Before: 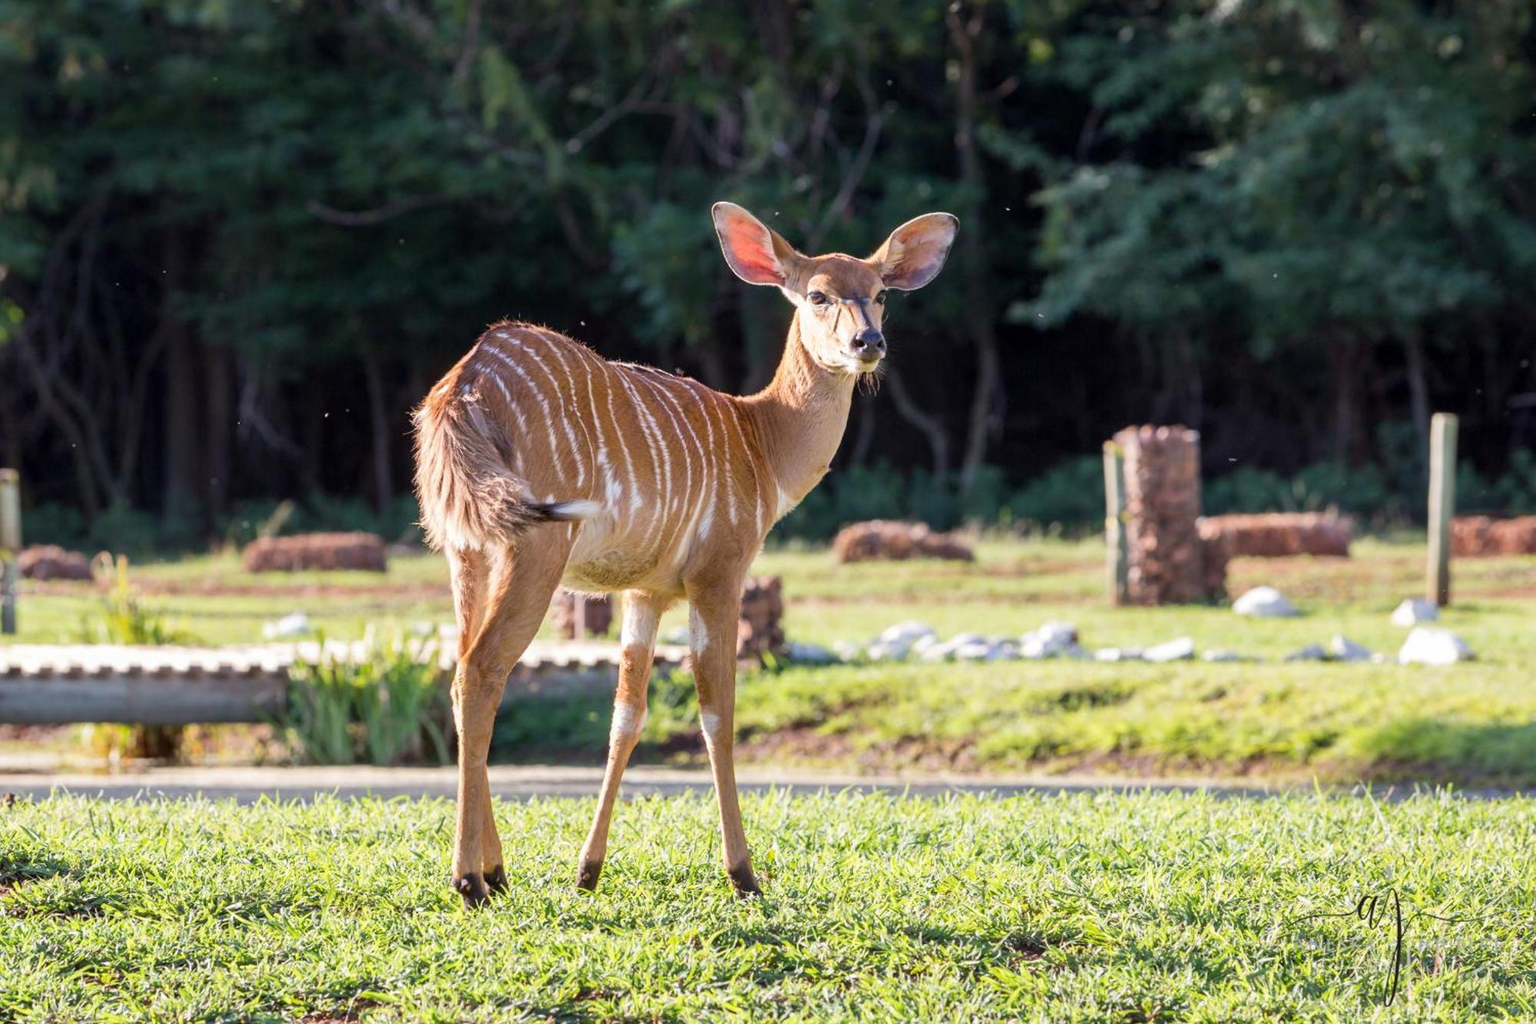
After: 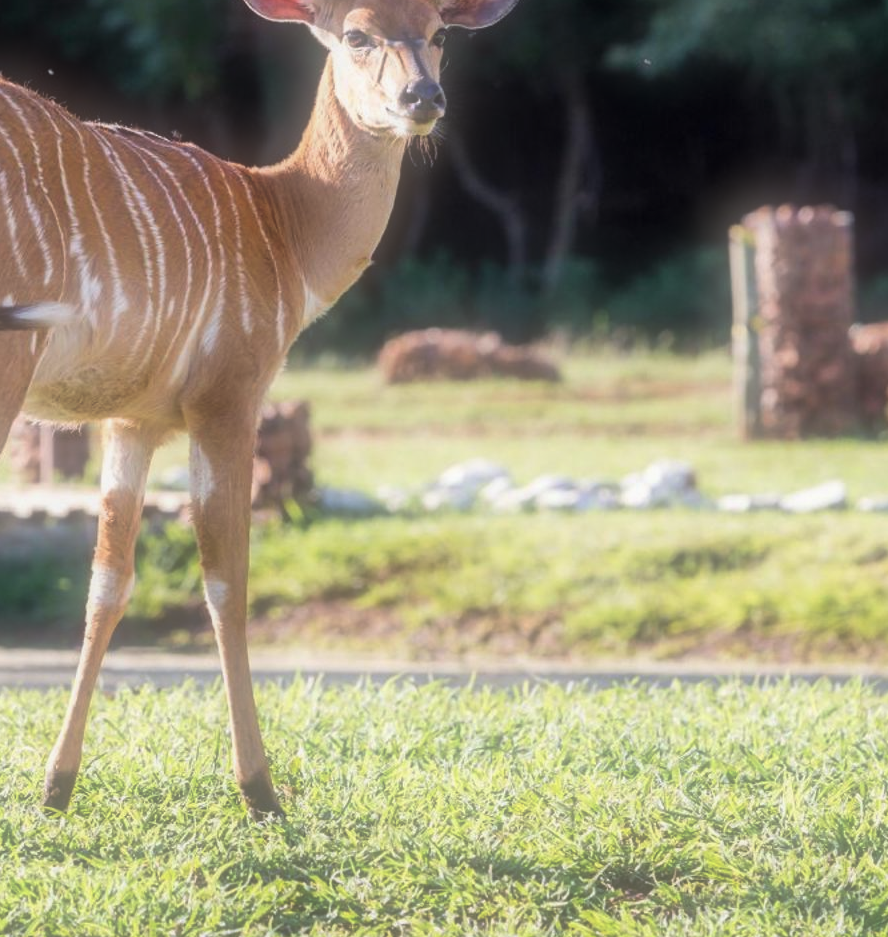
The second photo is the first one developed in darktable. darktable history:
soften: size 60.24%, saturation 65.46%, brightness 0.506 EV, mix 25.7%
crop: left 35.432%, top 26.233%, right 20.145%, bottom 3.432%
